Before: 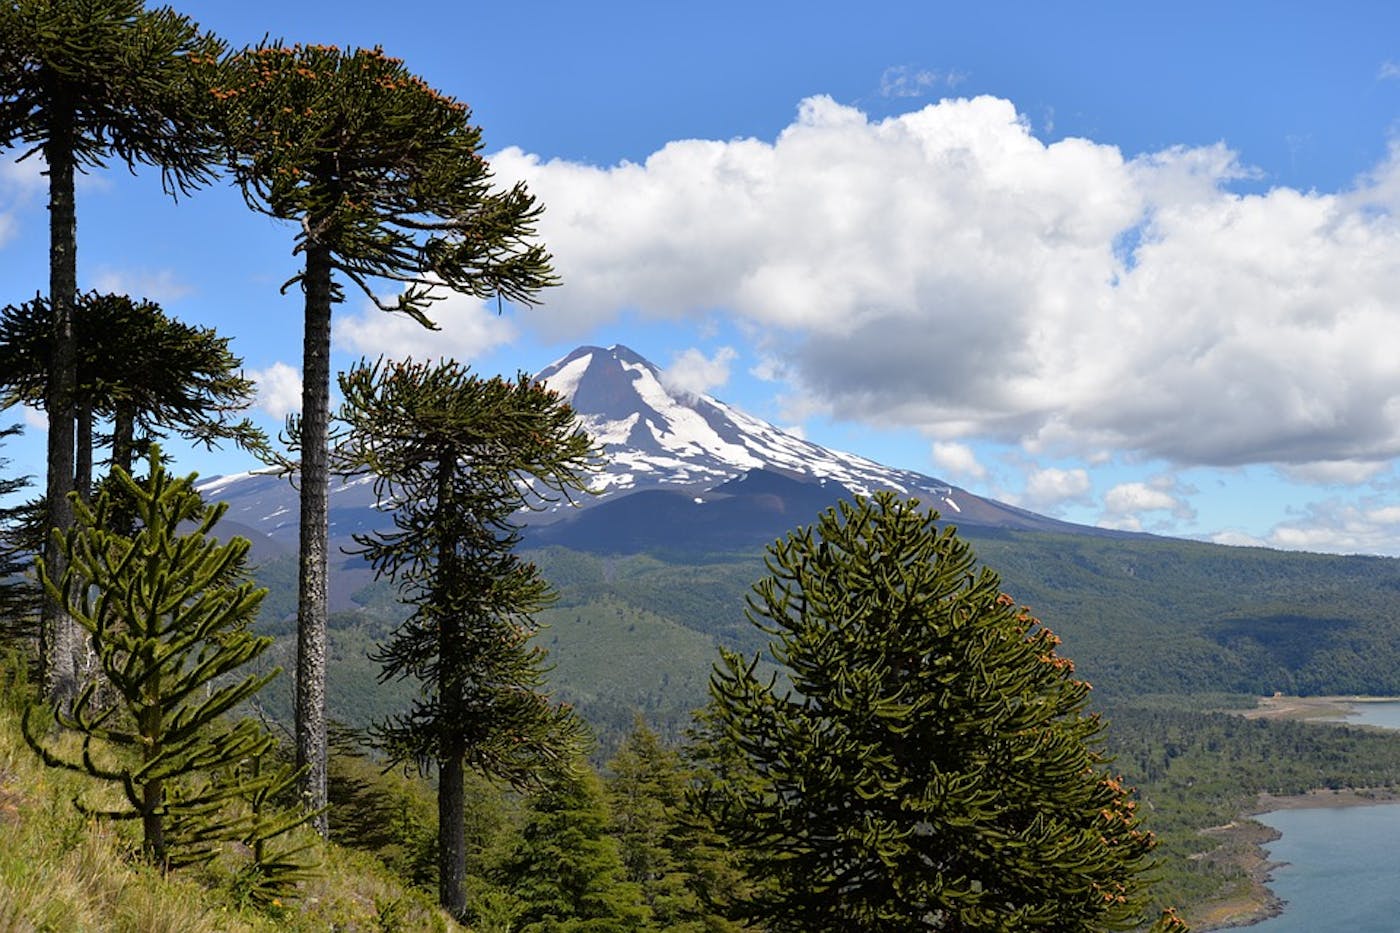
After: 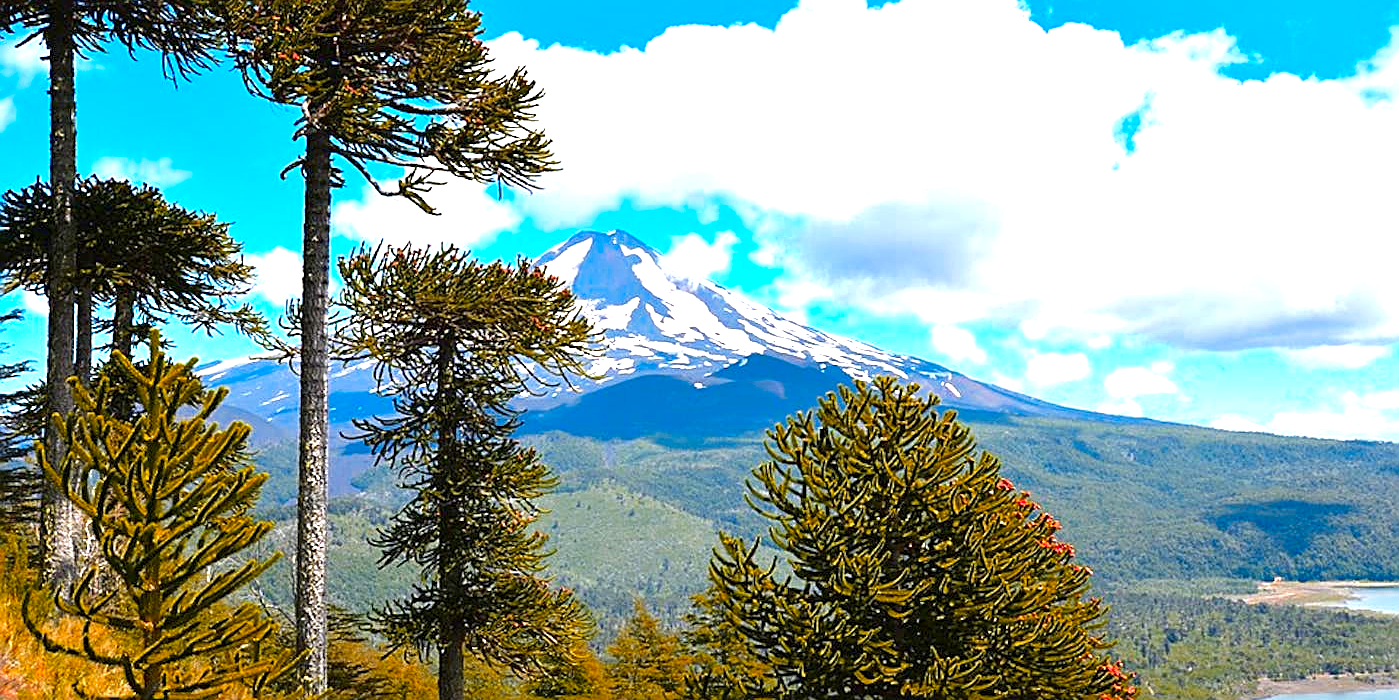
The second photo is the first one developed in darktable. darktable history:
color zones: curves: ch0 [(0.473, 0.374) (0.742, 0.784)]; ch1 [(0.354, 0.737) (0.742, 0.705)]; ch2 [(0.318, 0.421) (0.758, 0.532)]
sharpen: amount 0.552
exposure: black level correction 0, exposure 1.473 EV, compensate highlight preservation false
crop and rotate: top 12.53%, bottom 12.431%
